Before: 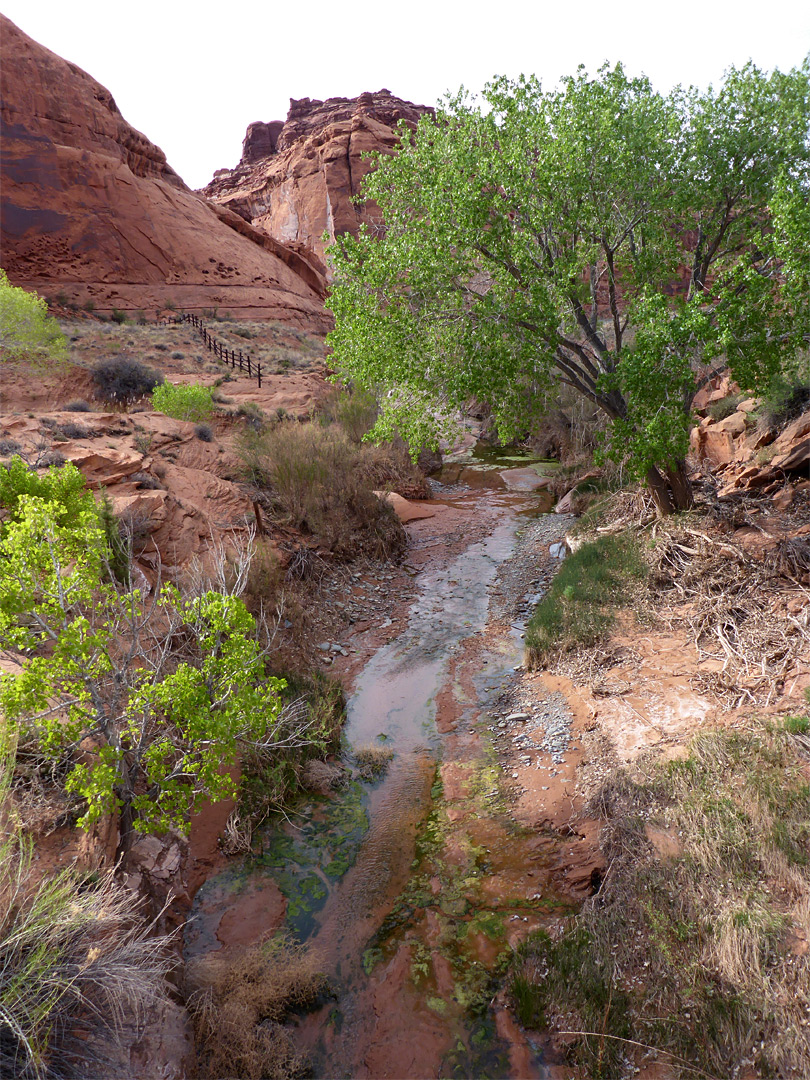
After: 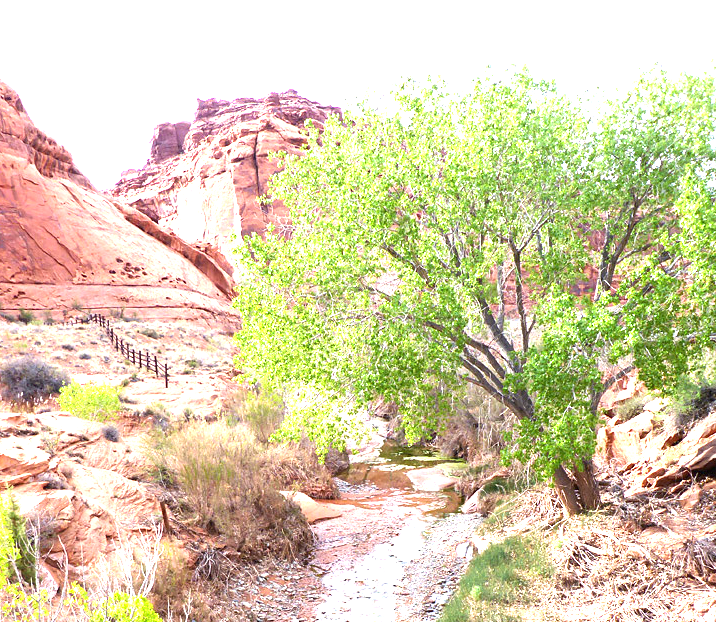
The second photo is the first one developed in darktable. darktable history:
exposure: black level correction 0, exposure 2.398 EV, compensate highlight preservation false
crop and rotate: left 11.491%, bottom 42.373%
